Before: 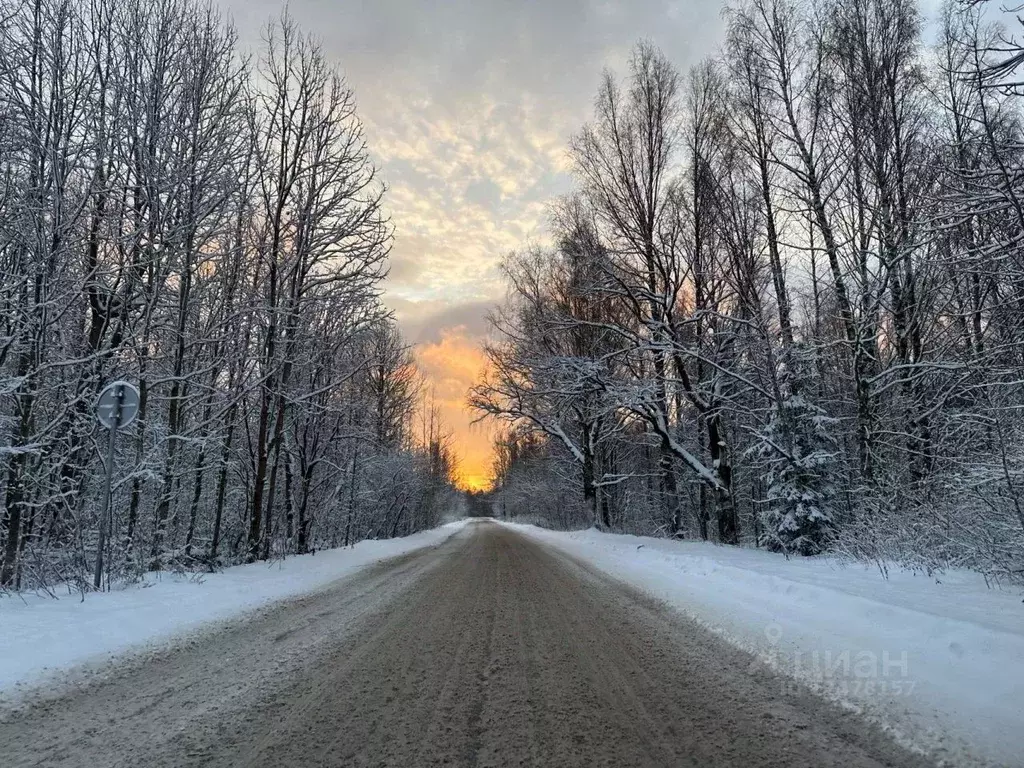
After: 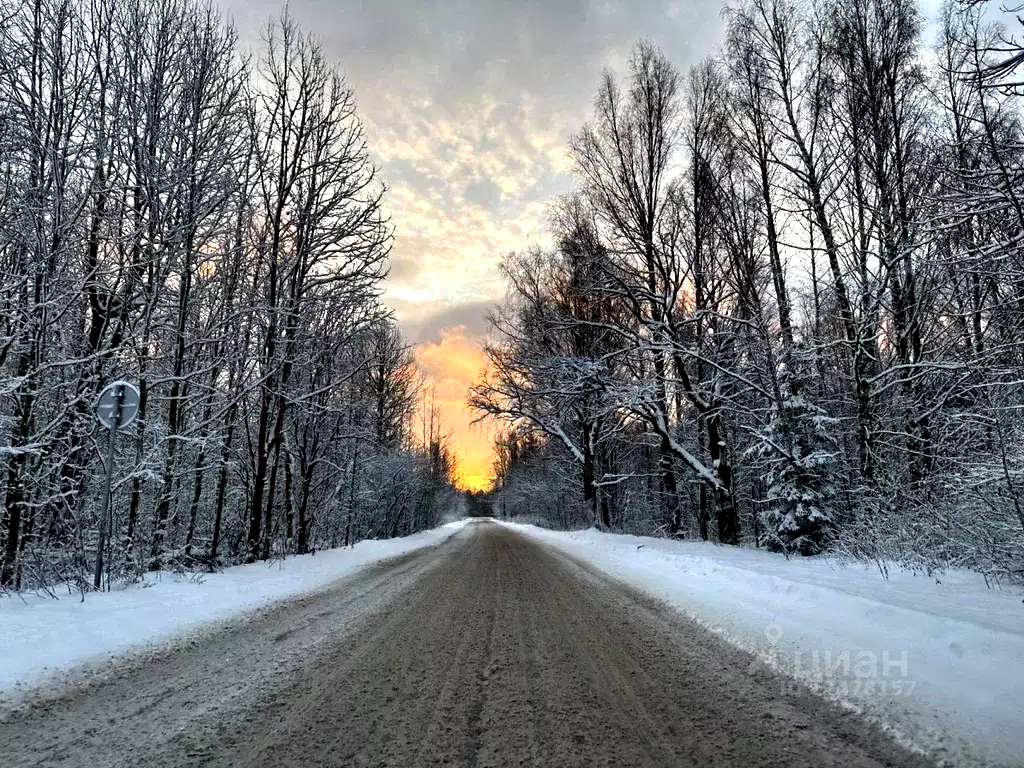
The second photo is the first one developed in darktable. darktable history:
contrast equalizer: octaves 7, y [[0.6 ×6], [0.55 ×6], [0 ×6], [0 ×6], [0 ×6]]
